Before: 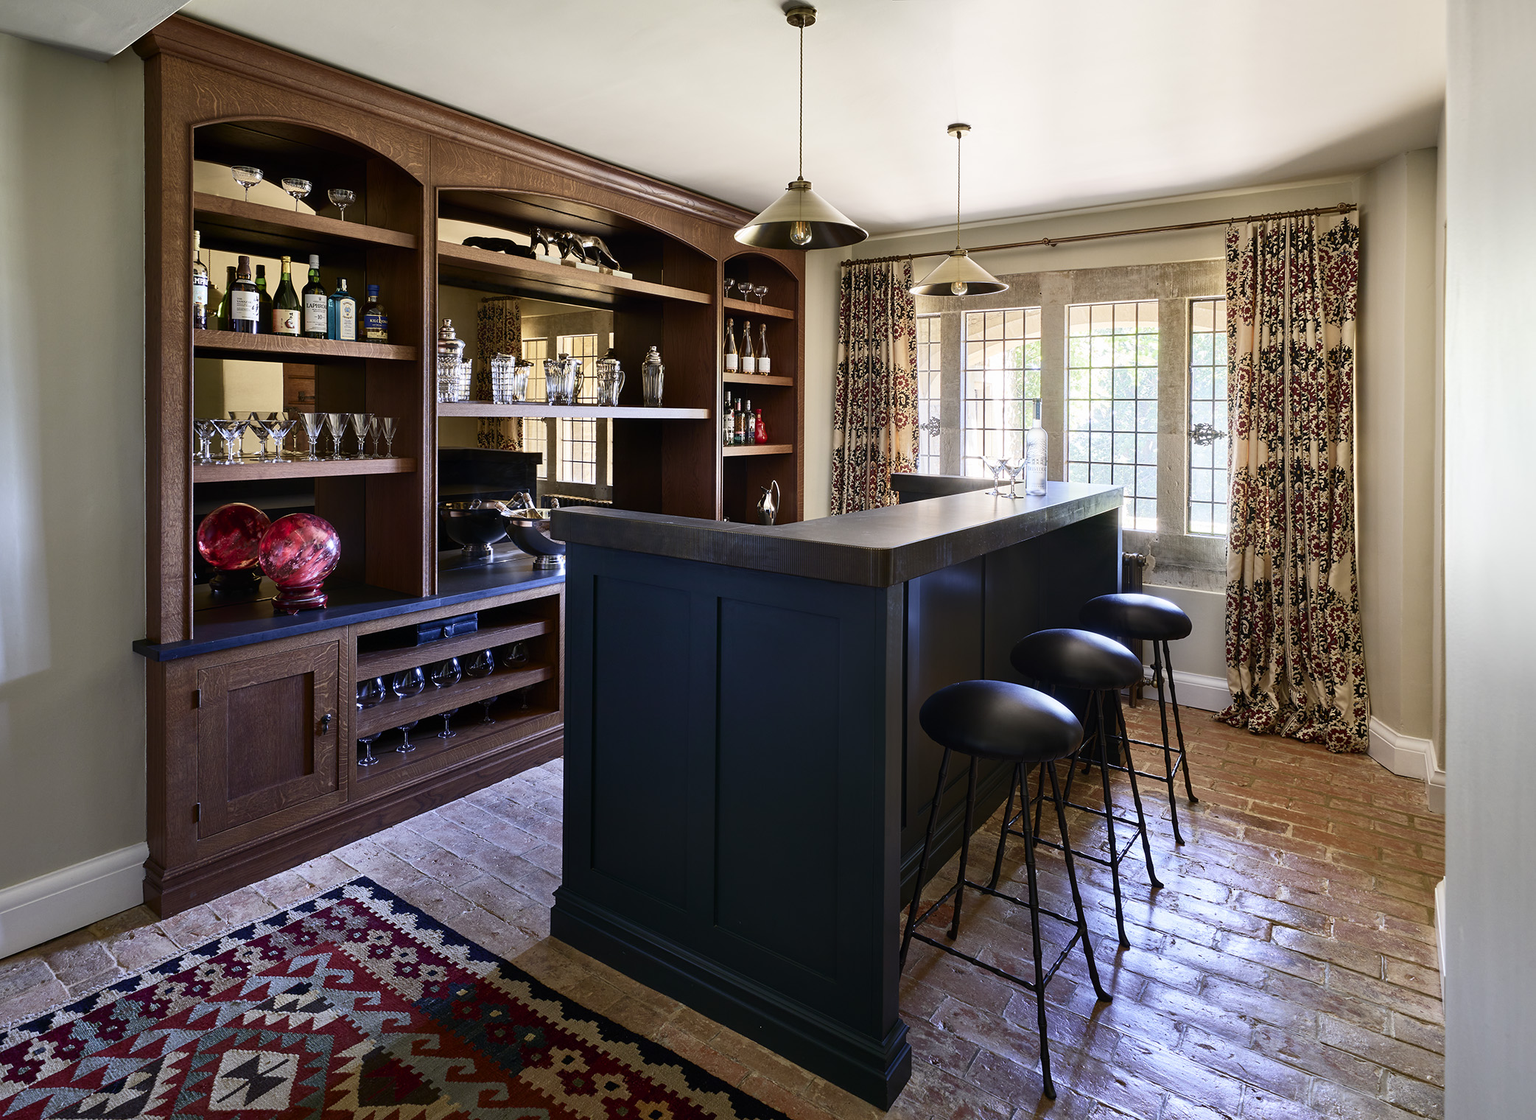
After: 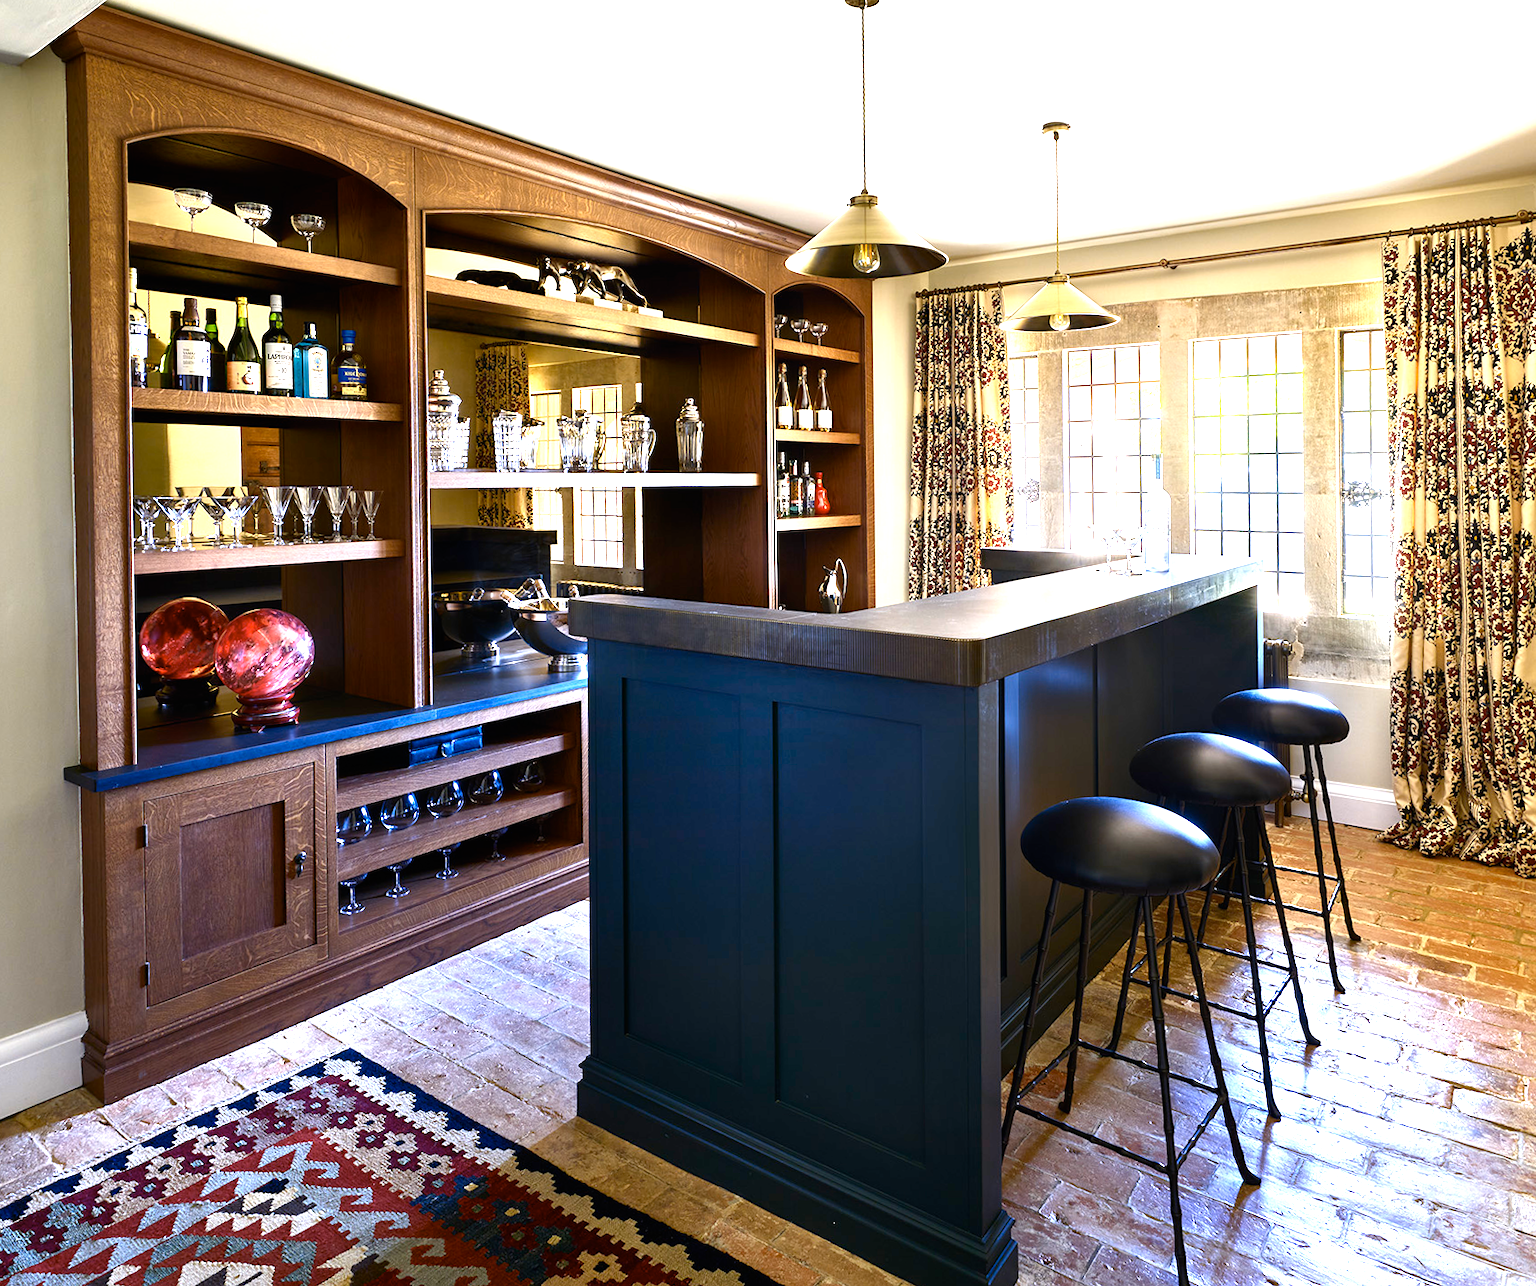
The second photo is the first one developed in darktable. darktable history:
crop and rotate: angle 1°, left 4.281%, top 0.642%, right 11.383%, bottom 2.486%
color contrast: green-magenta contrast 0.85, blue-yellow contrast 1.25, unbound 0
exposure: black level correction 0, exposure 1.35 EV, compensate exposure bias true, compensate highlight preservation false
